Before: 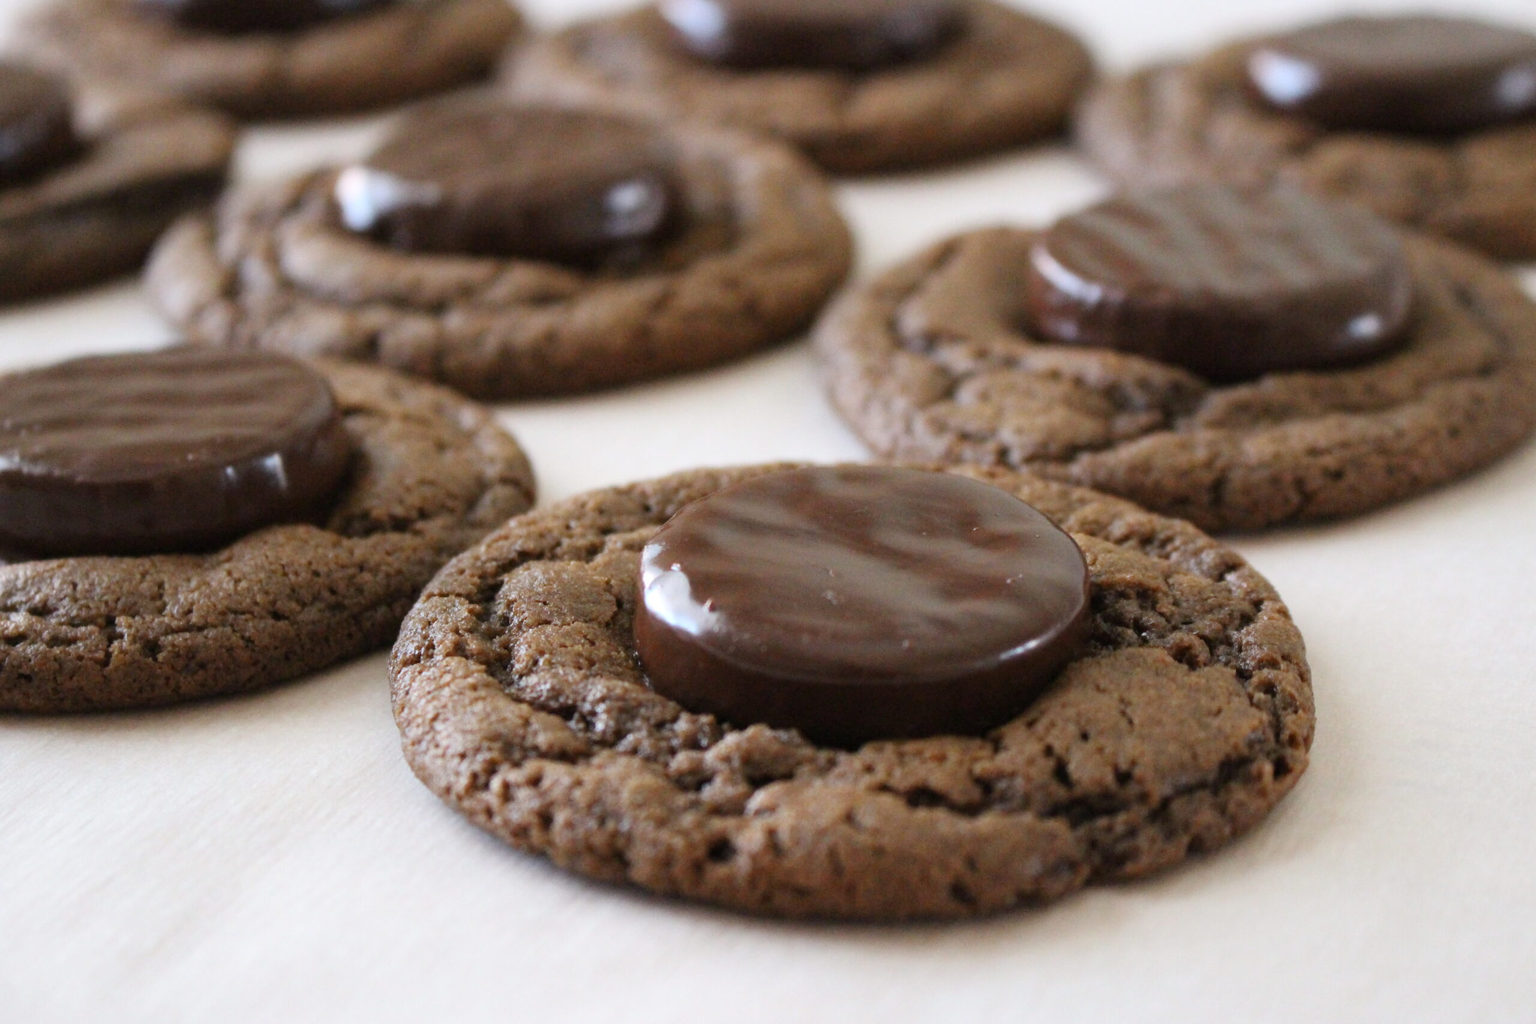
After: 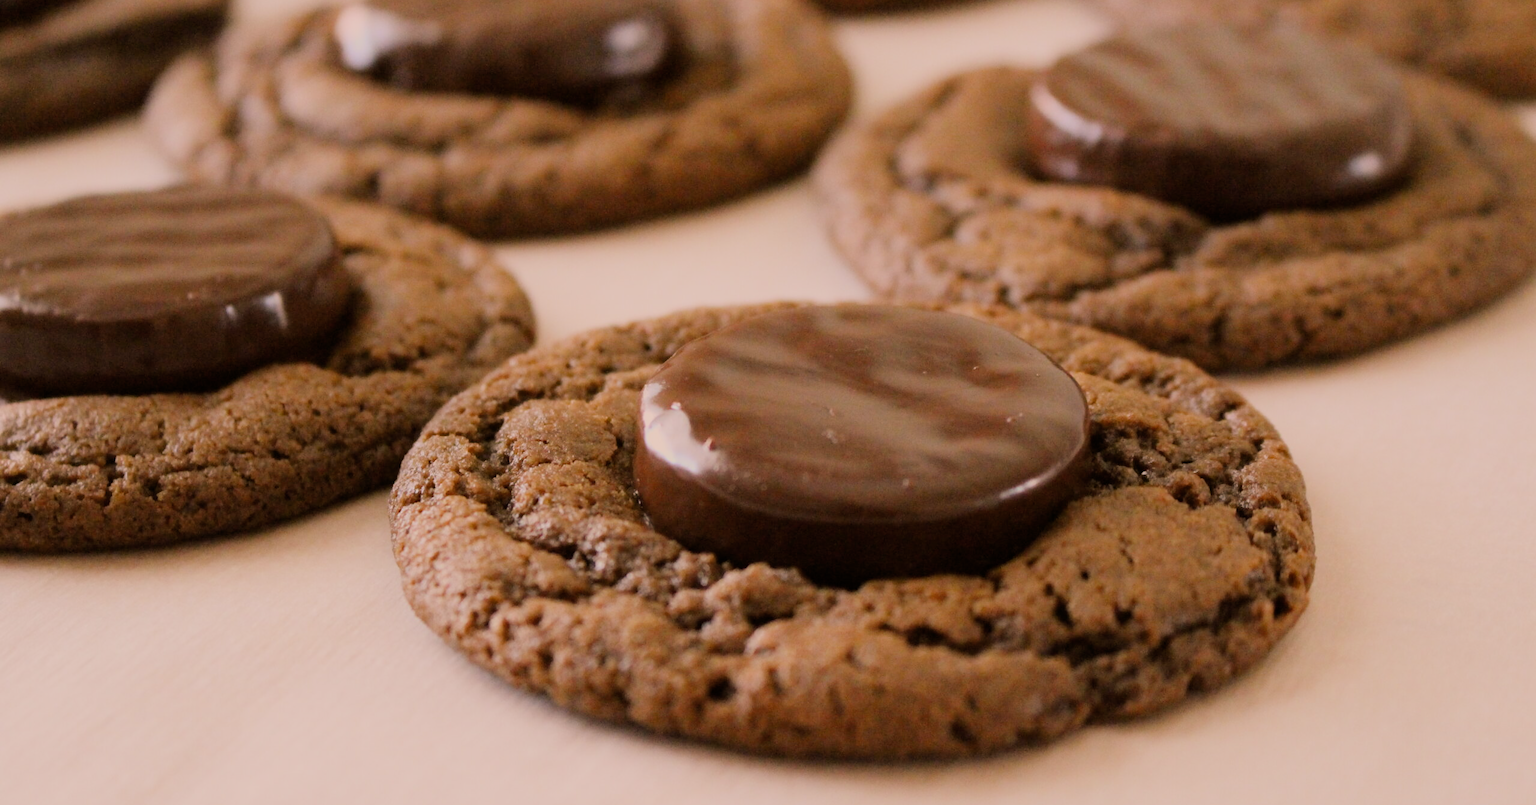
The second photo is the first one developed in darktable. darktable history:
filmic rgb: black relative exposure -7.65 EV, white relative exposure 4.56 EV, hardness 3.61
crop and rotate: top 15.774%, bottom 5.506%
color balance rgb: shadows lift › luminance -5%, shadows lift › chroma 1.1%, shadows lift › hue 219°, power › luminance 10%, power › chroma 2.83%, power › hue 60°, highlights gain › chroma 4.52%, highlights gain › hue 33.33°, saturation formula JzAzBz (2021)
